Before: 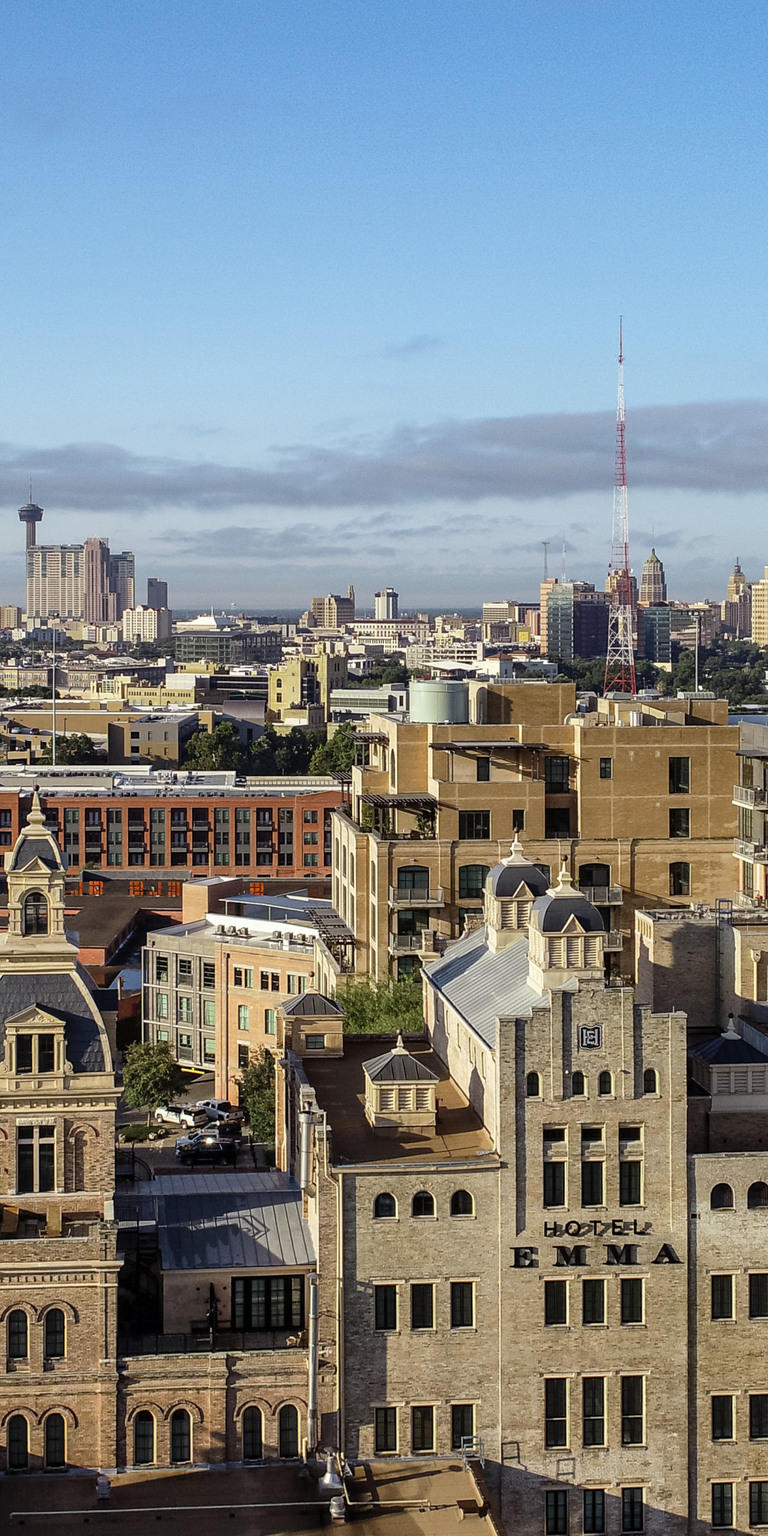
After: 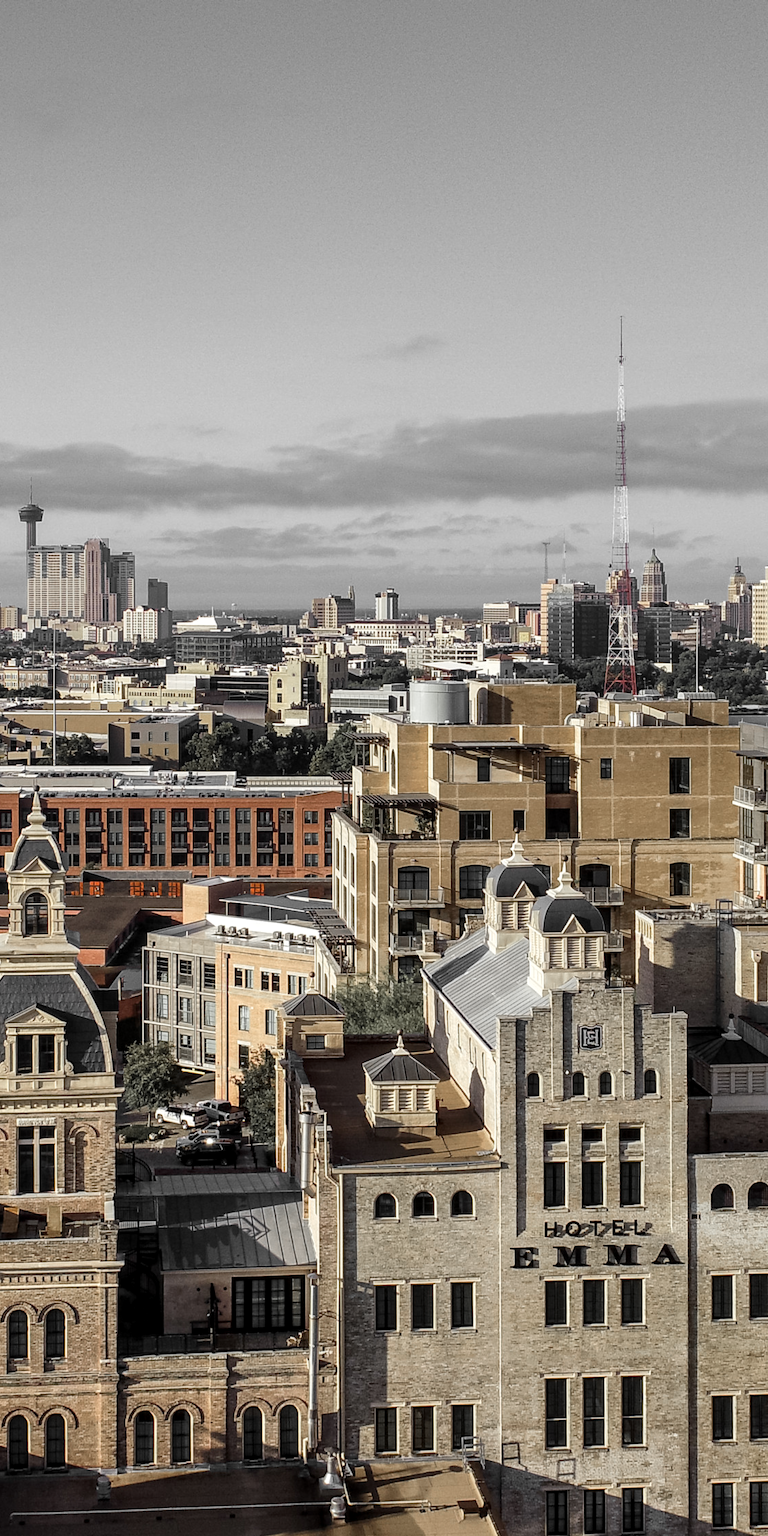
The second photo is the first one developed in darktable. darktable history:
local contrast: highlights 105%, shadows 101%, detail 119%, midtone range 0.2
color zones: curves: ch0 [(0, 0.447) (0.184, 0.543) (0.323, 0.476) (0.429, 0.445) (0.571, 0.443) (0.714, 0.451) (0.857, 0.452) (1, 0.447)]; ch1 [(0, 0.464) (0.176, 0.46) (0.287, 0.177) (0.429, 0.002) (0.571, 0) (0.714, 0) (0.857, 0) (1, 0.464)]
